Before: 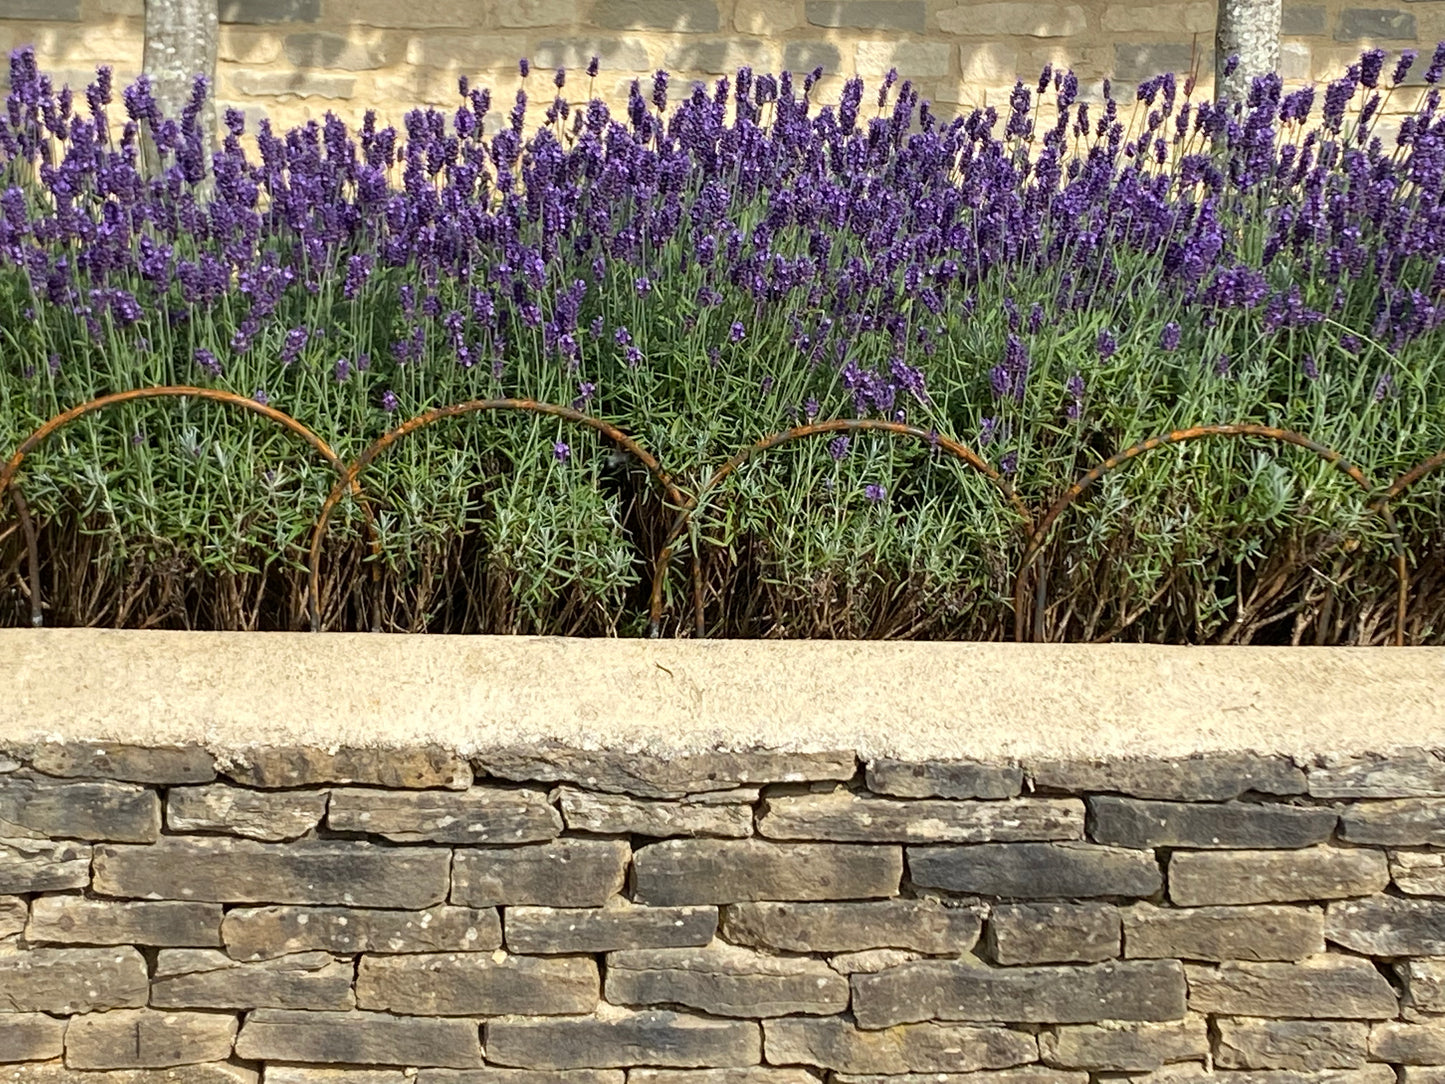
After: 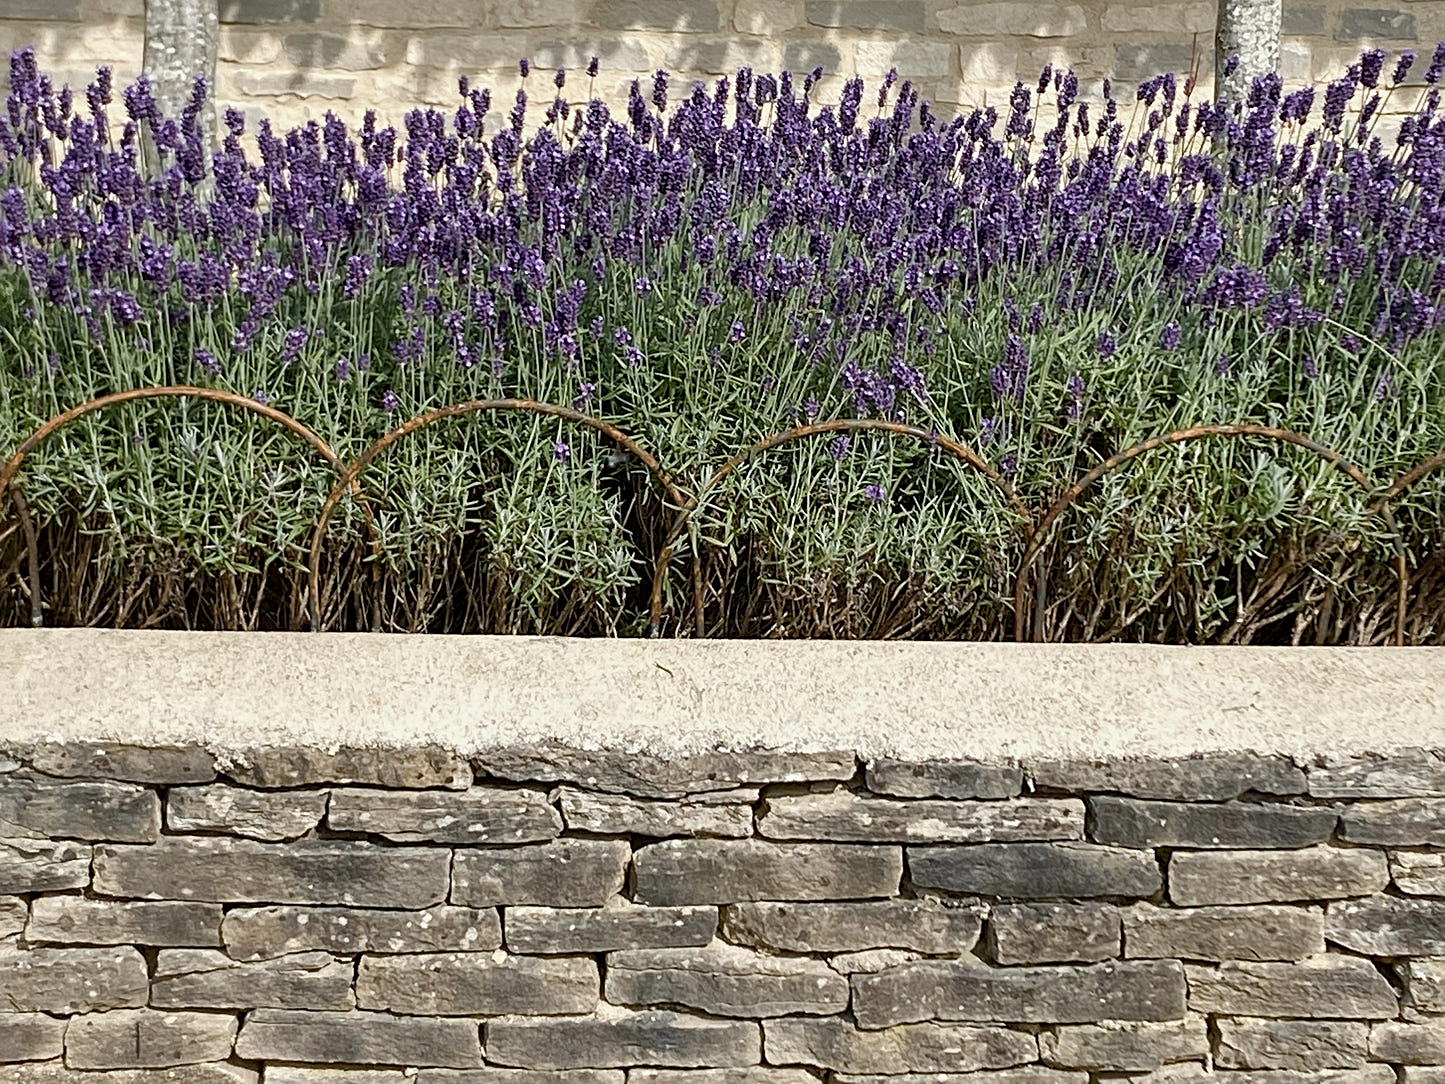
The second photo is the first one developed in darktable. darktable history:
color balance rgb: perceptual saturation grading › global saturation 20%, perceptual saturation grading › highlights -49.265%, perceptual saturation grading › shadows 24.32%, contrast -9.453%
contrast brightness saturation: contrast 0.098, saturation -0.285
local contrast: mode bilateral grid, contrast 20, coarseness 49, detail 132%, midtone range 0.2
sharpen: on, module defaults
shadows and highlights: shadows 47.93, highlights -41.3, soften with gaussian
